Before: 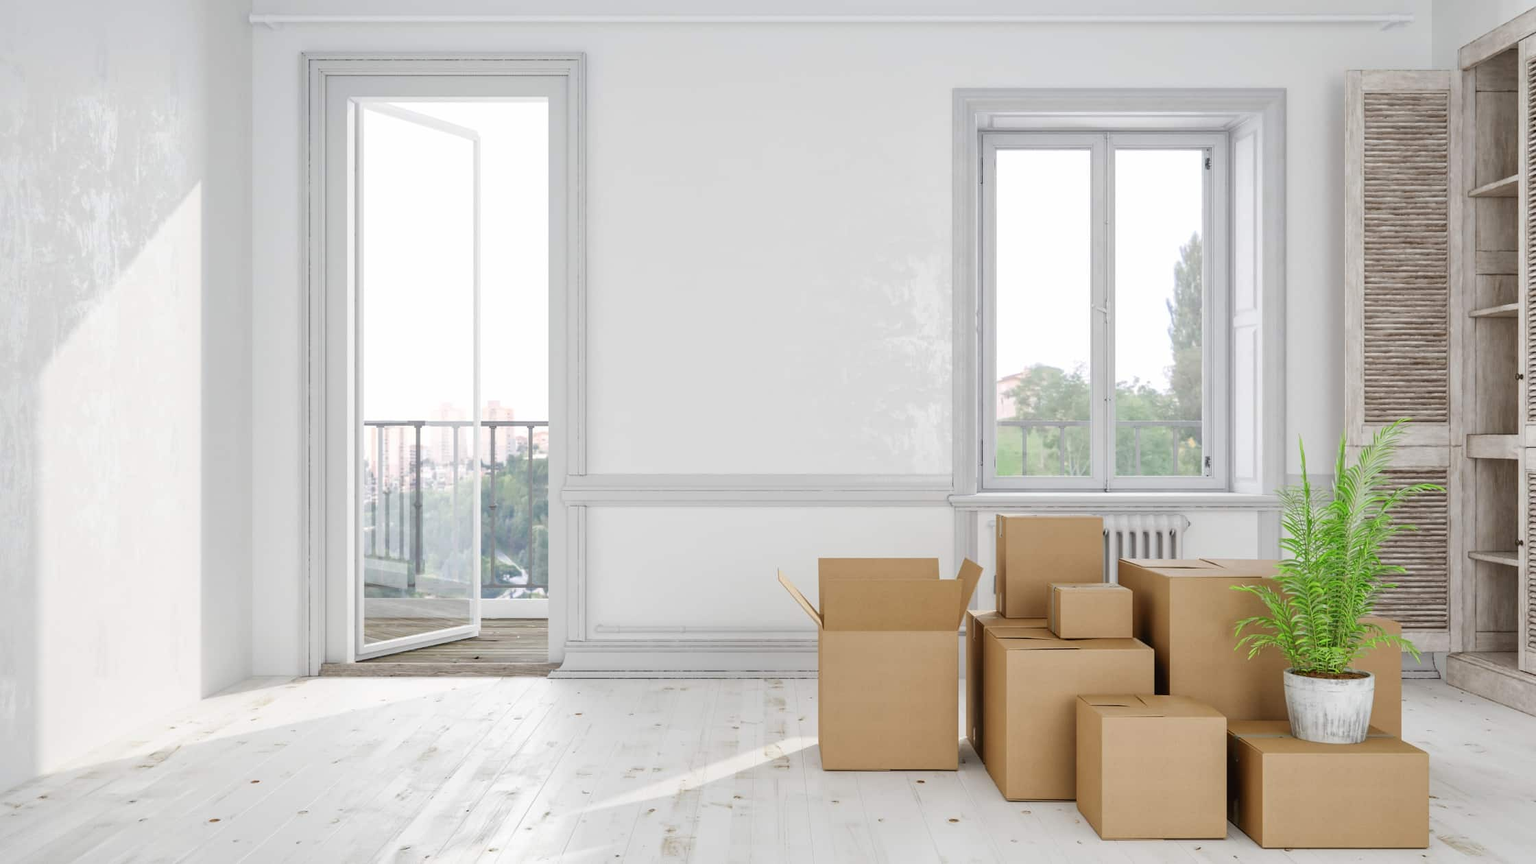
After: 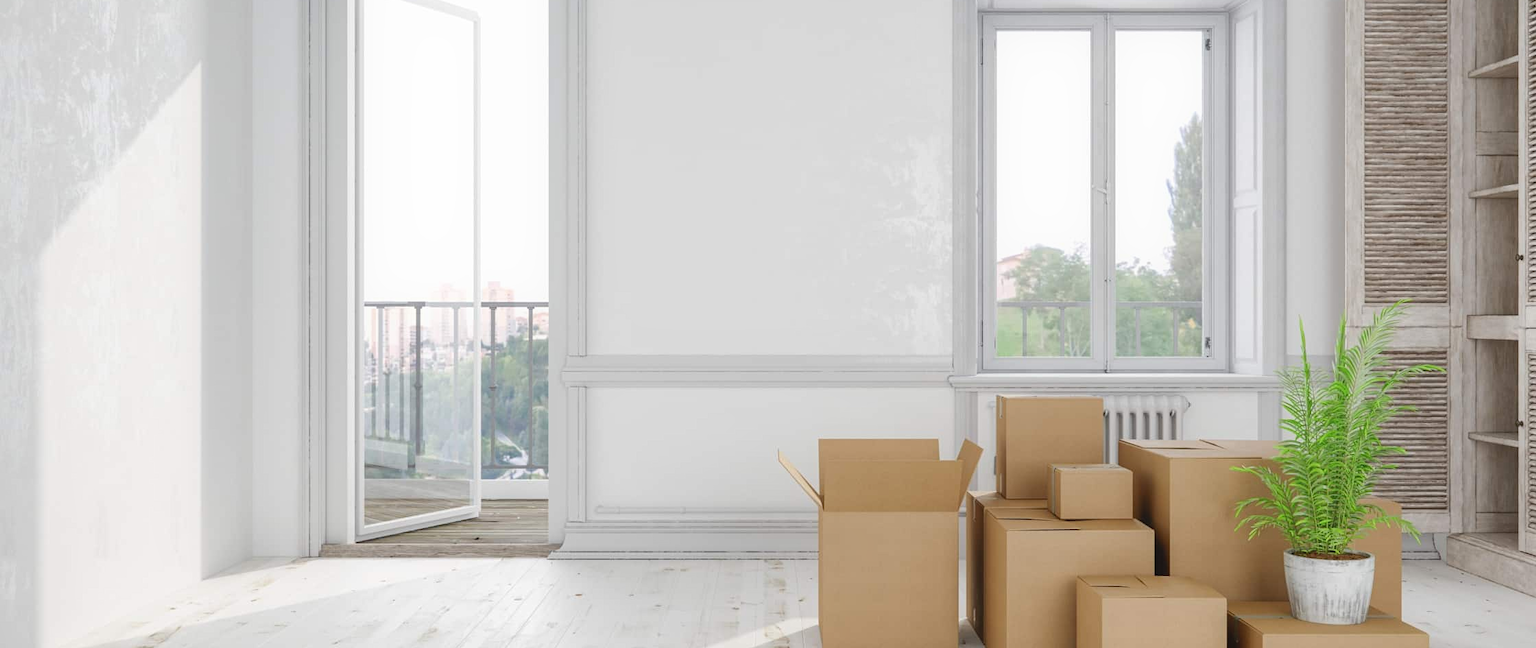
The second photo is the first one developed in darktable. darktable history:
crop: top 13.819%, bottom 11.169%
contrast equalizer: y [[0.5, 0.488, 0.462, 0.461, 0.491, 0.5], [0.5 ×6], [0.5 ×6], [0 ×6], [0 ×6]]
tone equalizer: on, module defaults
